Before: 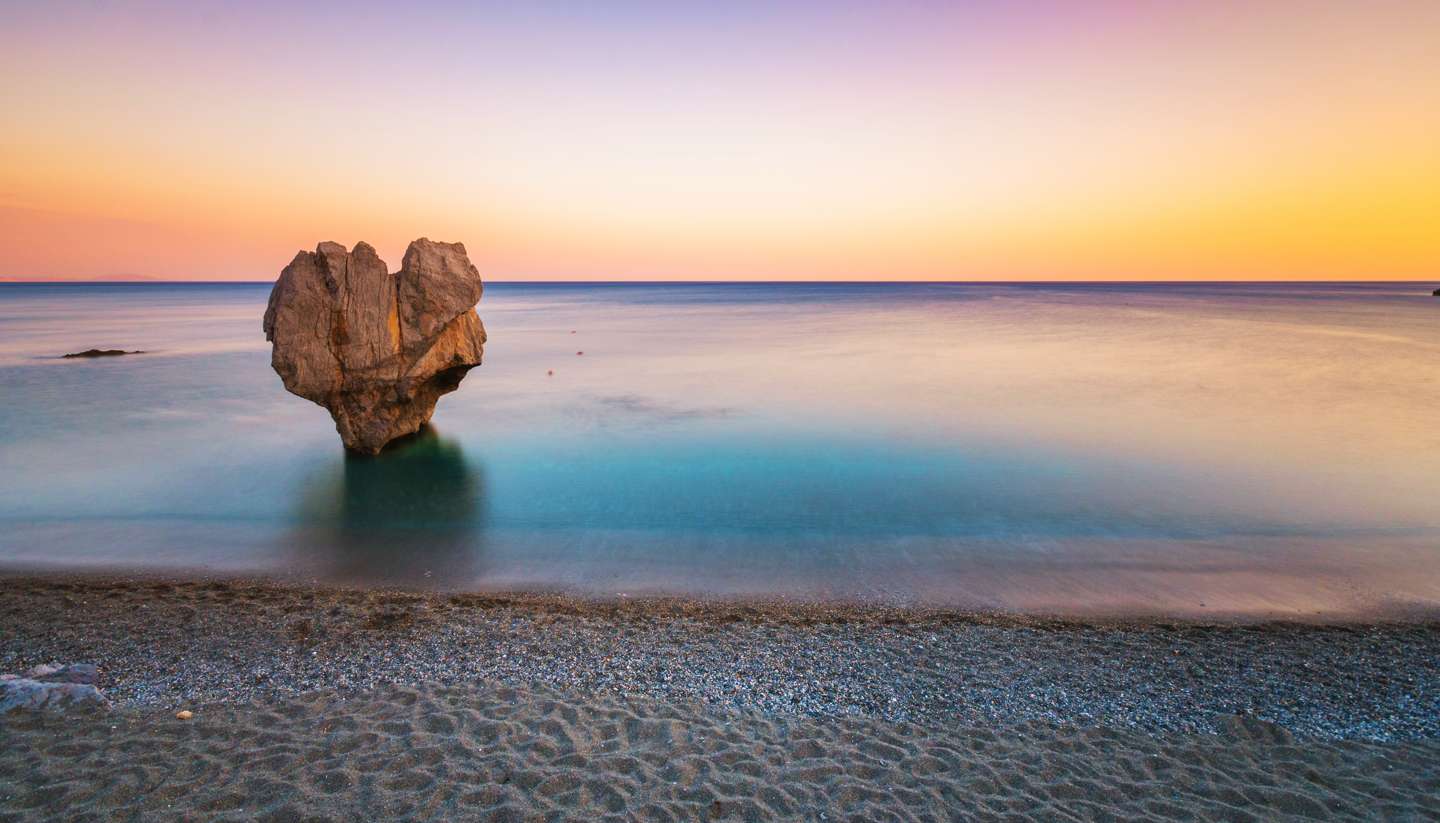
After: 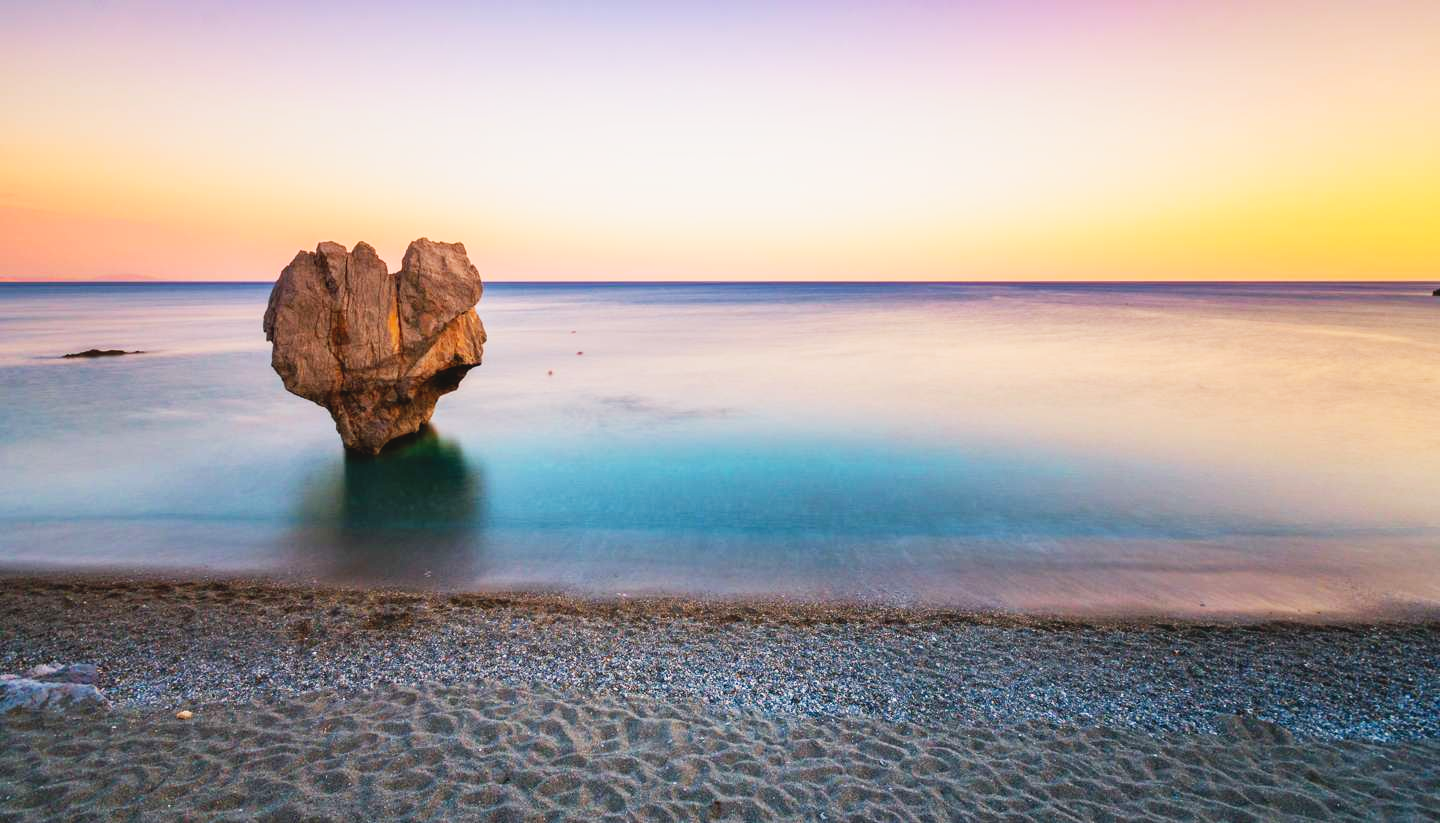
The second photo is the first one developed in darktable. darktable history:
tone curve: curves: ch0 [(0, 0.039) (0.104, 0.094) (0.285, 0.301) (0.689, 0.764) (0.89, 0.926) (0.994, 0.971)]; ch1 [(0, 0) (0.337, 0.249) (0.437, 0.411) (0.485, 0.487) (0.515, 0.514) (0.566, 0.563) (0.641, 0.655) (1, 1)]; ch2 [(0, 0) (0.314, 0.301) (0.421, 0.411) (0.502, 0.505) (0.528, 0.54) (0.557, 0.555) (0.612, 0.583) (0.722, 0.67) (1, 1)], preserve colors none
exposure: exposure 0.128 EV, compensate highlight preservation false
